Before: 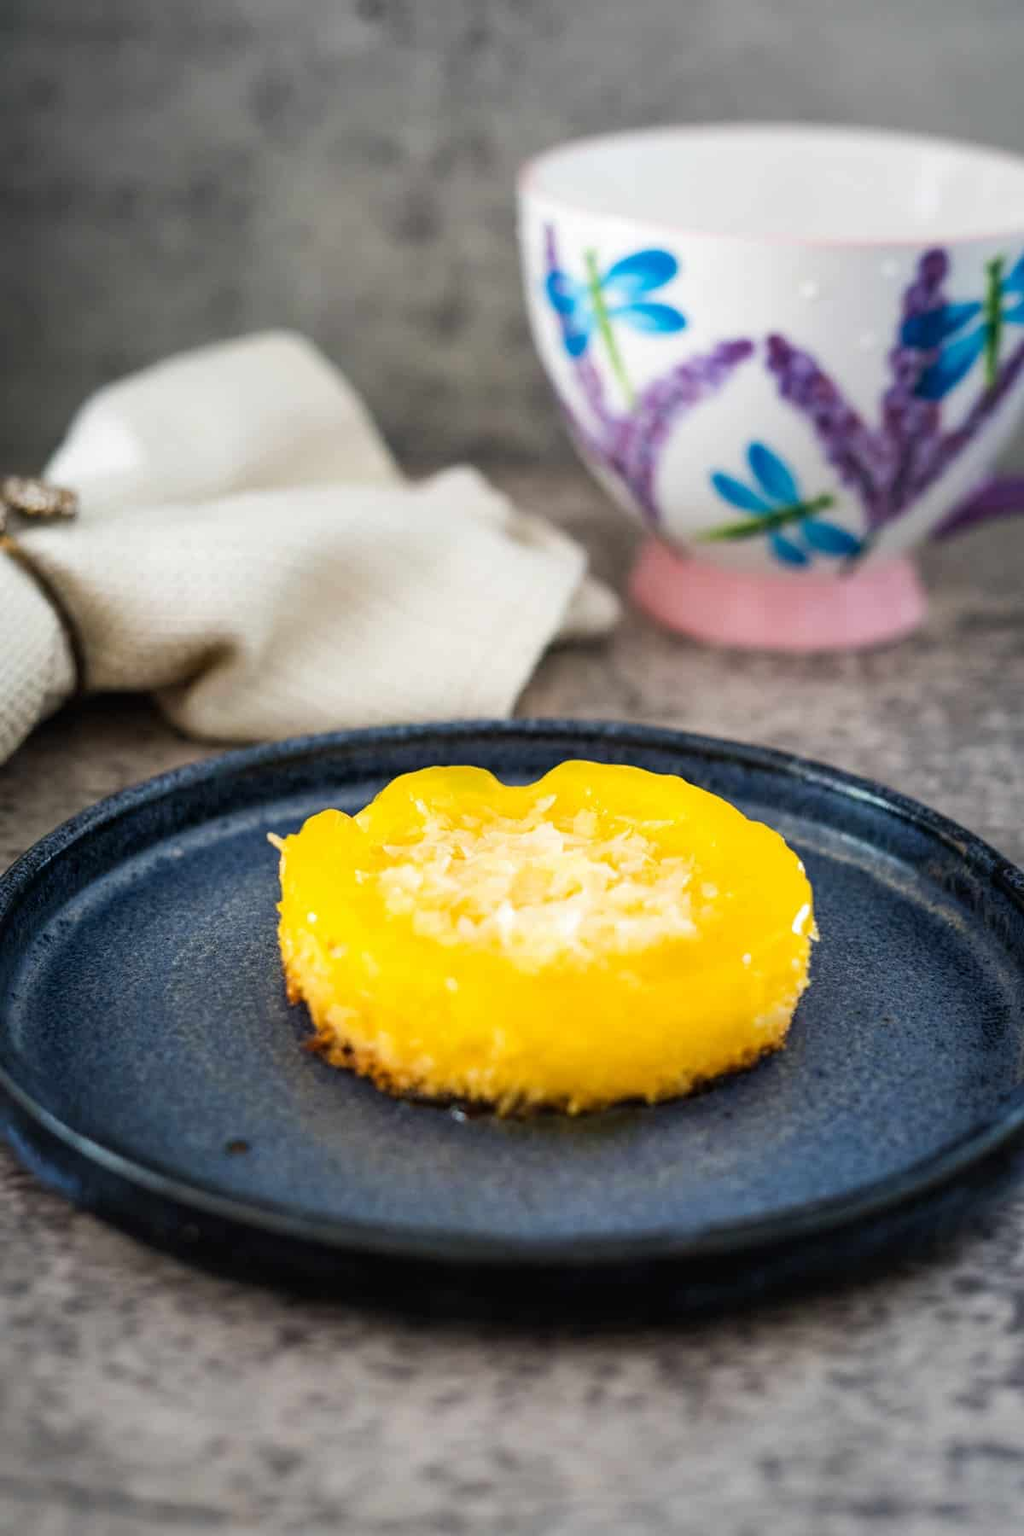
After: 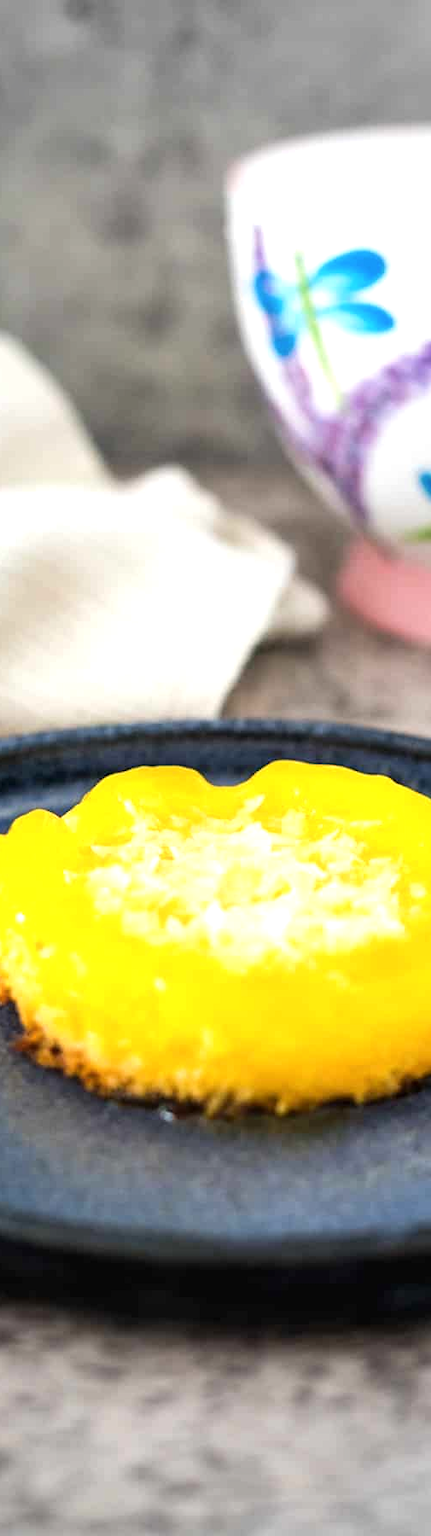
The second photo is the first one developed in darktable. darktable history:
haze removal: strength -0.05
crop: left 28.583%, right 29.231%
exposure: black level correction 0.001, exposure 0.5 EV, compensate exposure bias true, compensate highlight preservation false
